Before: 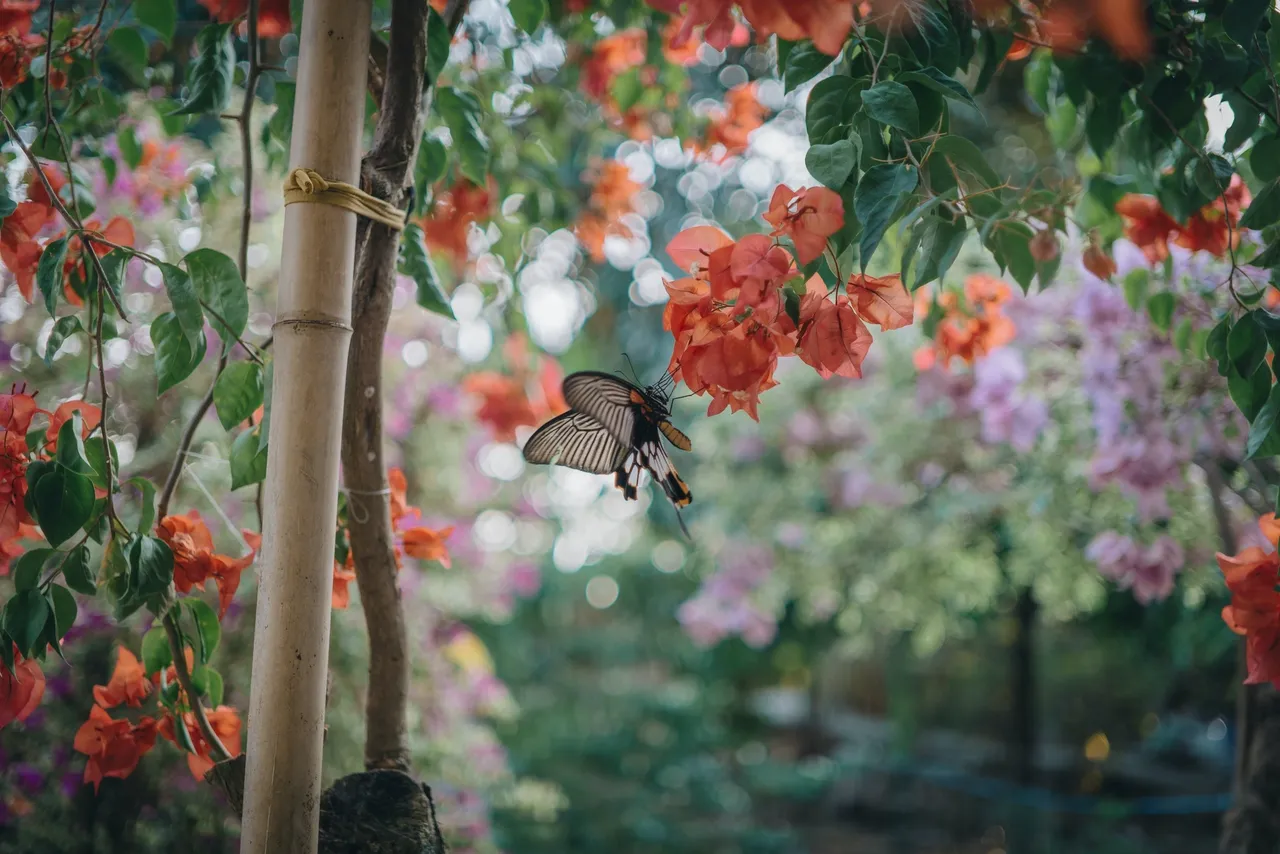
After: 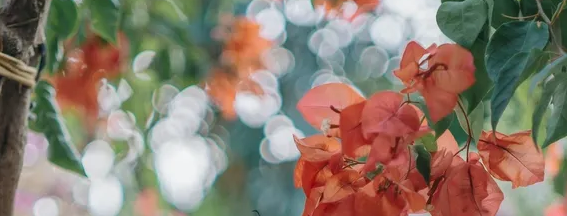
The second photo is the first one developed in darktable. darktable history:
crop: left 28.899%, top 16.846%, right 26.778%, bottom 57.805%
